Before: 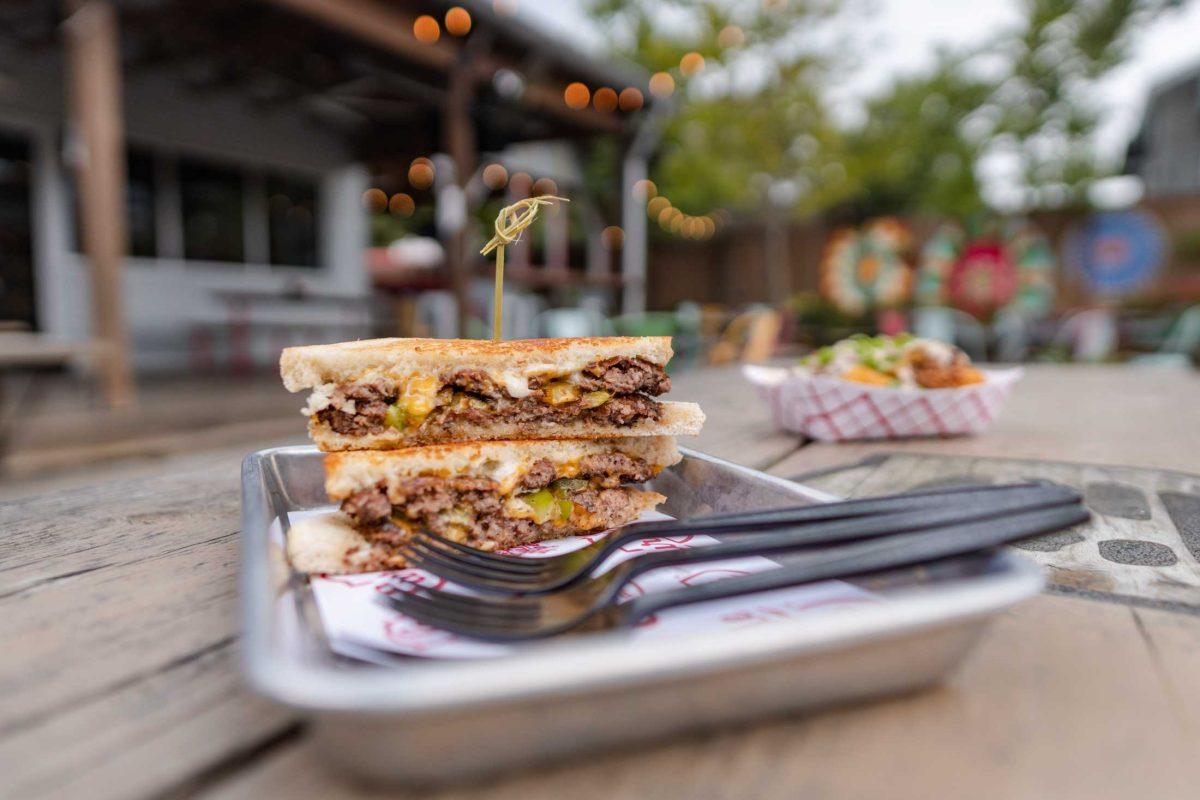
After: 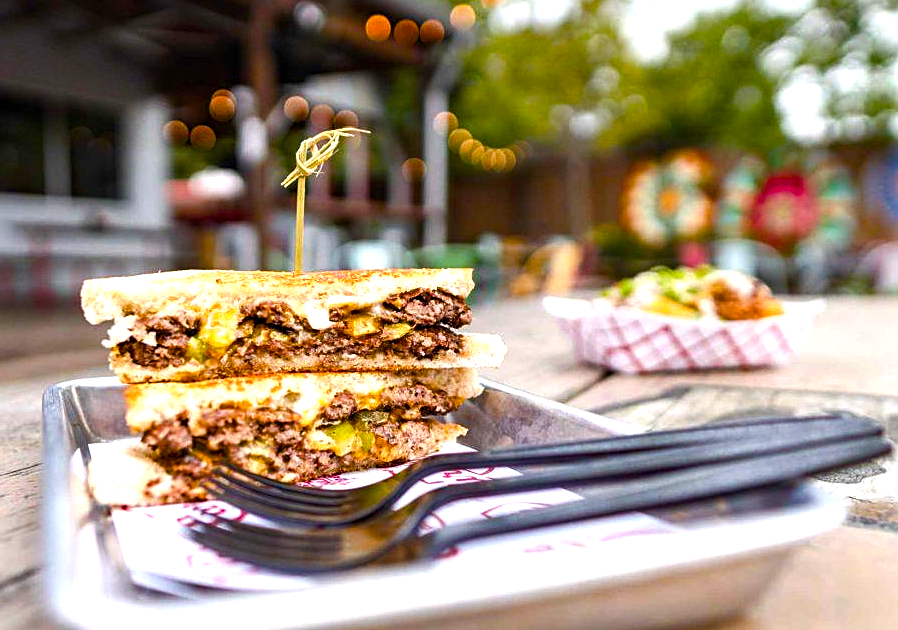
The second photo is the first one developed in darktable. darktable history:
sharpen: on, module defaults
exposure: black level correction 0.001, exposure 0.499 EV, compensate exposure bias true, compensate highlight preservation false
color balance rgb: perceptual saturation grading › global saturation 24.344%, perceptual saturation grading › highlights -24.286%, perceptual saturation grading › mid-tones 24.117%, perceptual saturation grading › shadows 40.172%, perceptual brilliance grading › global brilliance 14.657%, perceptual brilliance grading › shadows -34.98%, global vibrance 20%
crop: left 16.663%, top 8.576%, right 8.486%, bottom 12.557%
